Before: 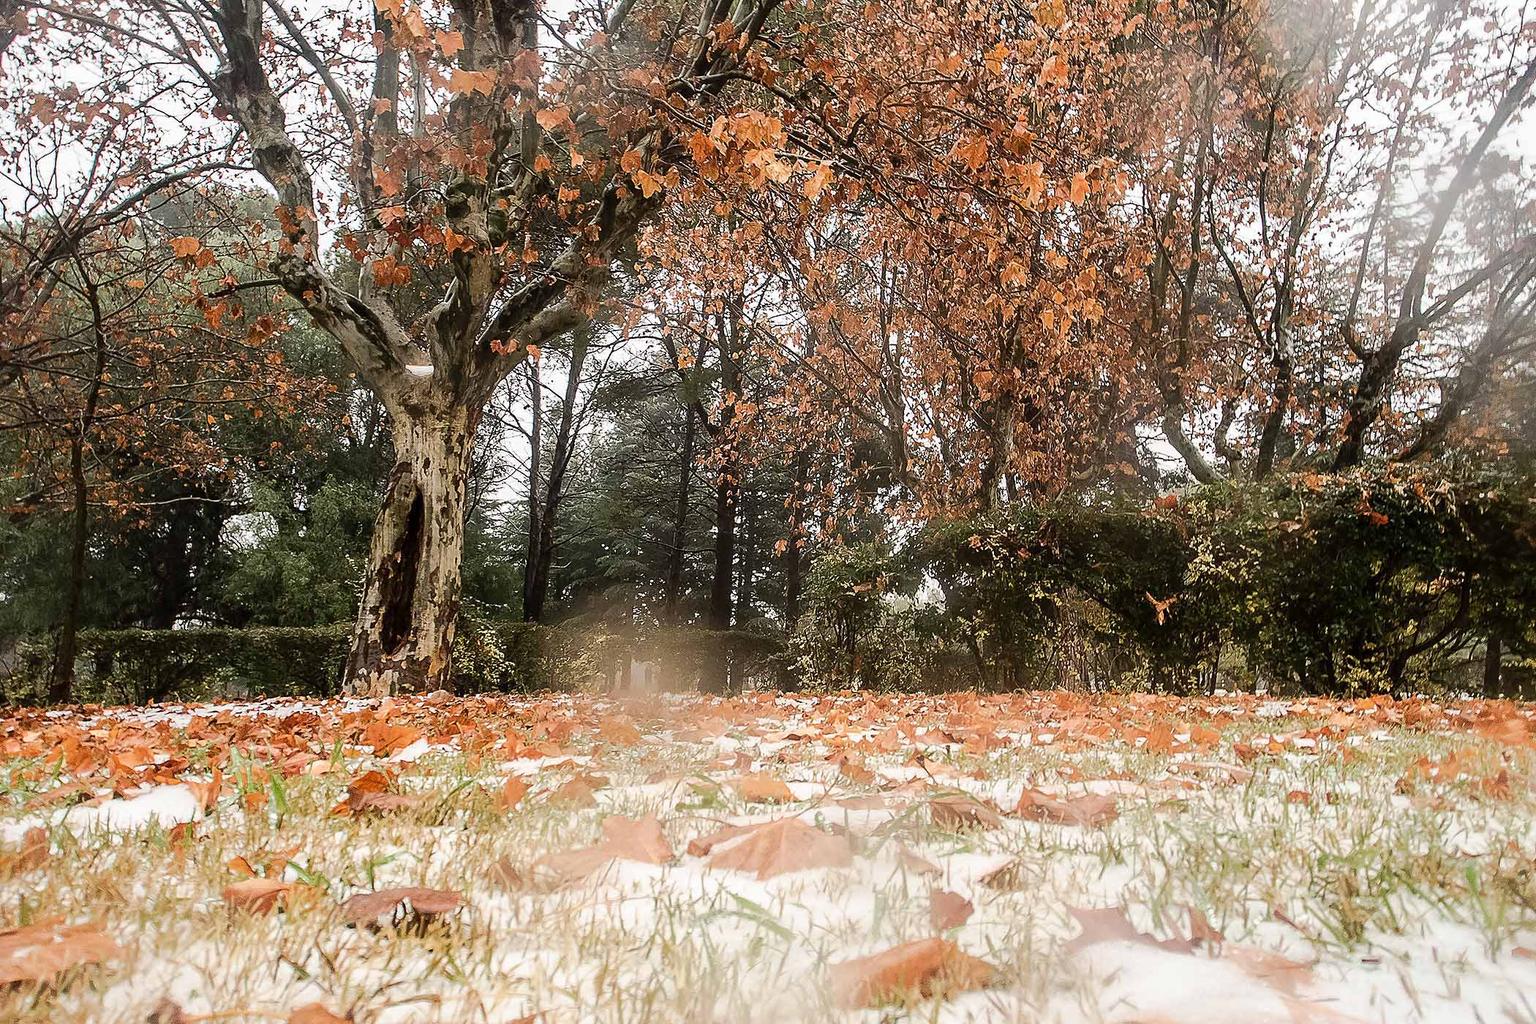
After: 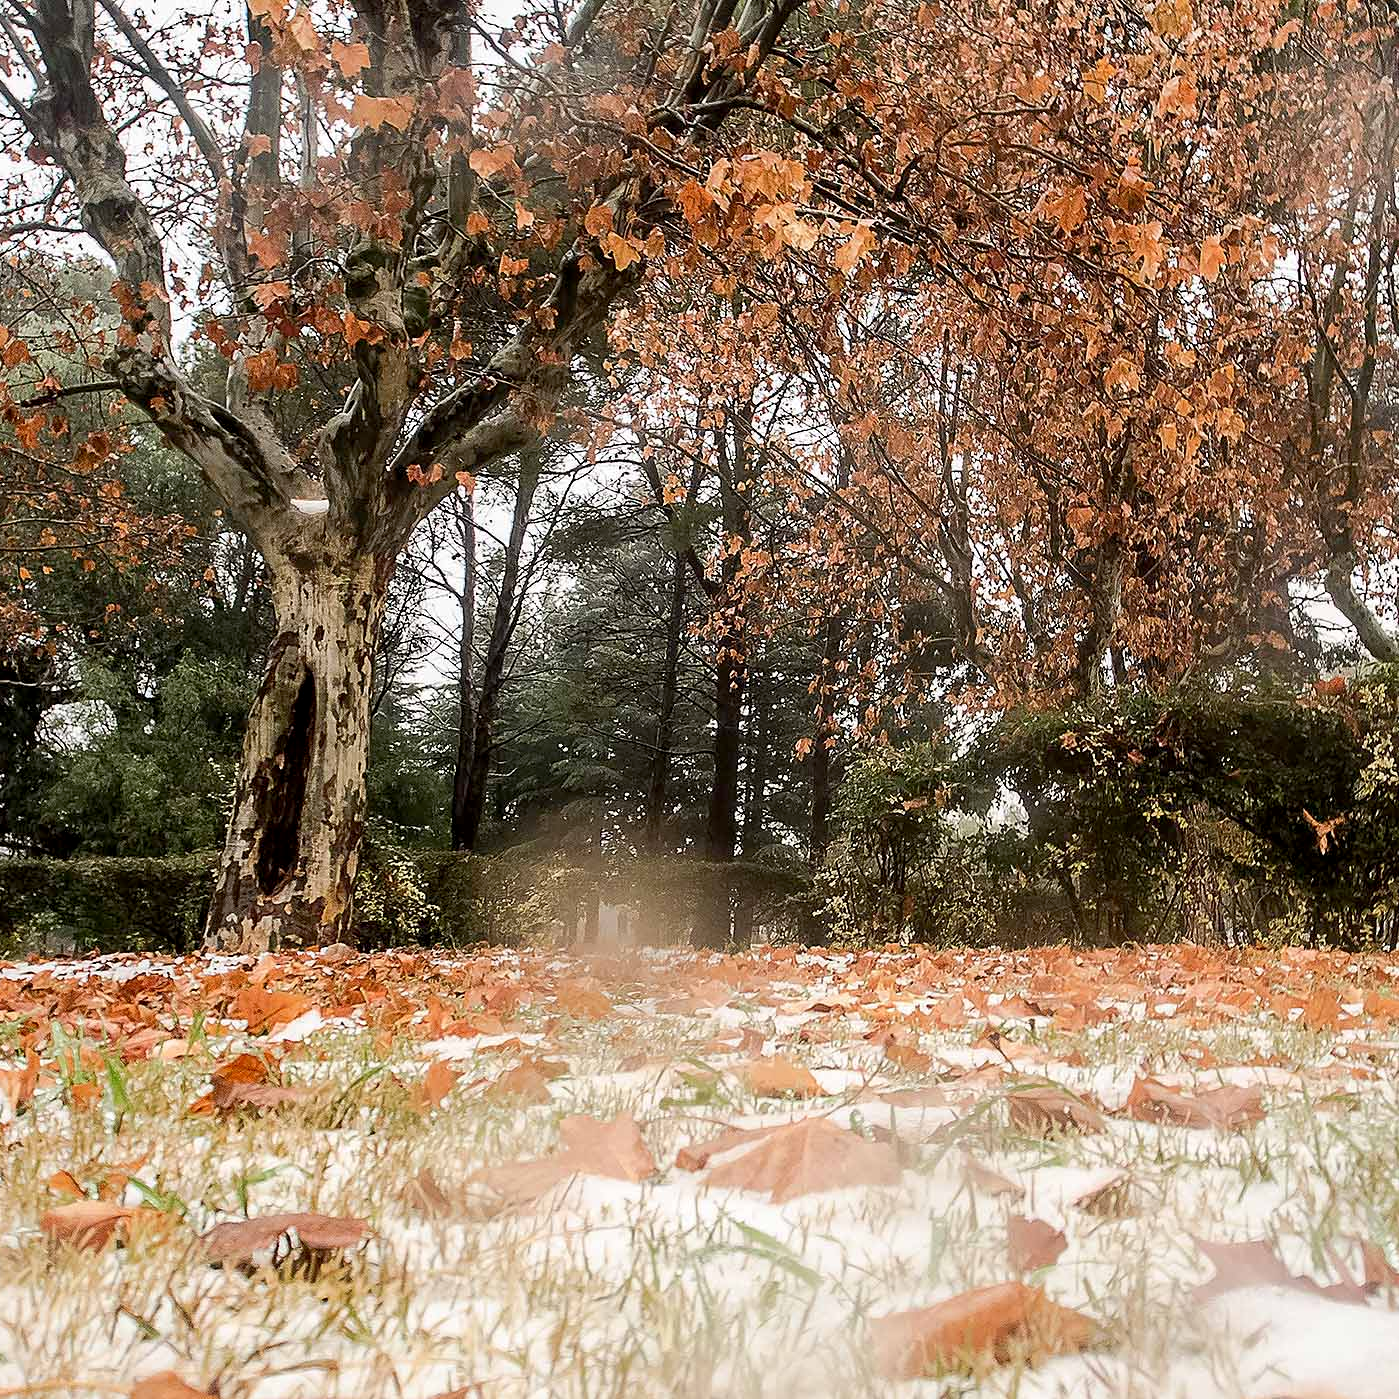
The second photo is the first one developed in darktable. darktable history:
crop and rotate: left 12.648%, right 20.685%
white balance: emerald 1
exposure: black level correction 0.004, exposure 0.014 EV, compensate highlight preservation false
